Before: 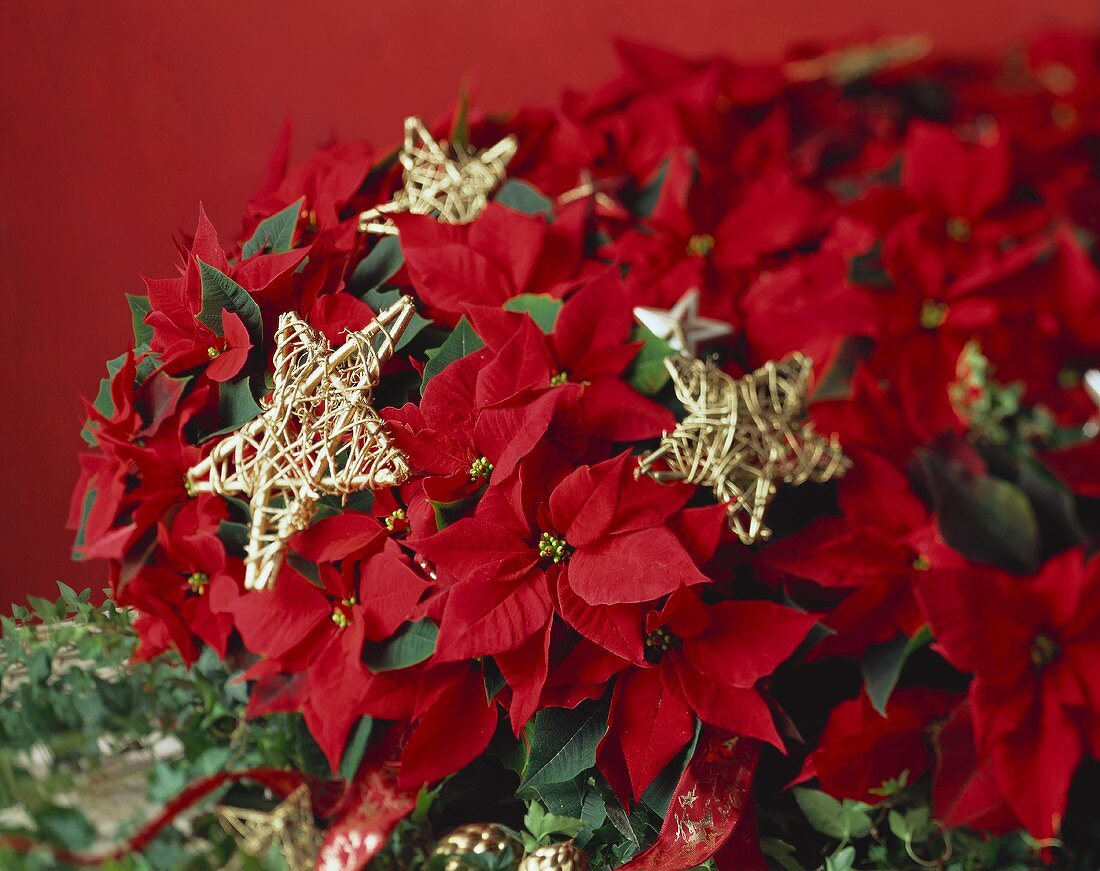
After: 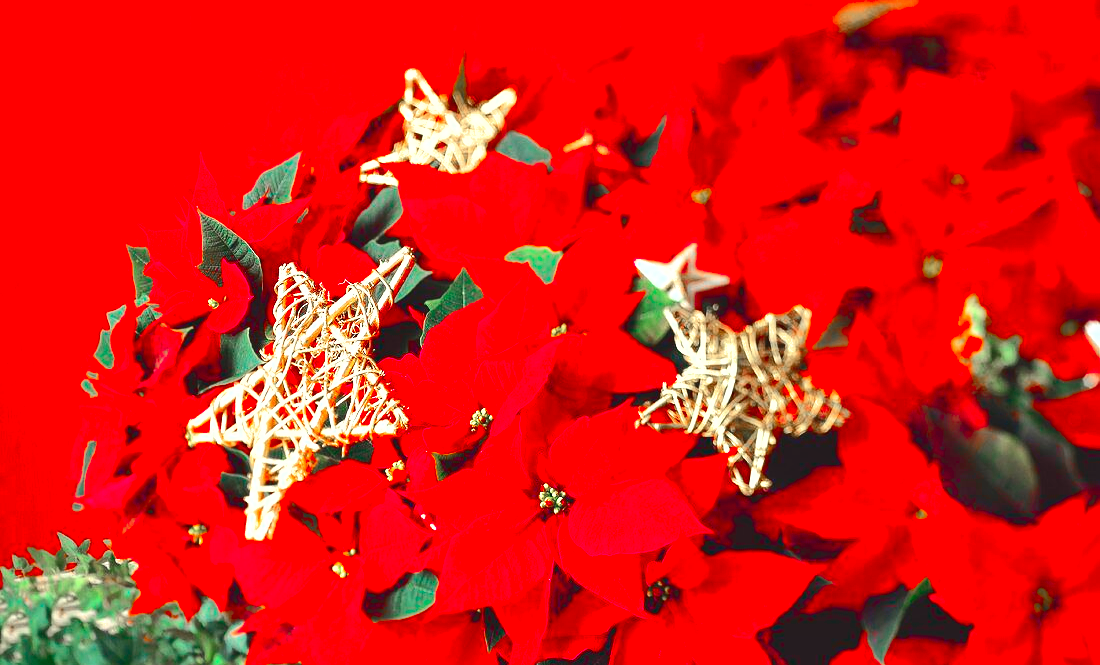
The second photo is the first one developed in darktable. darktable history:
color zones: curves: ch1 [(0, 0.708) (0.088, 0.648) (0.245, 0.187) (0.429, 0.326) (0.571, 0.498) (0.714, 0.5) (0.857, 0.5) (1, 0.708)]
contrast brightness saturation: contrast 0.269, brightness 0.017, saturation 0.88
shadows and highlights: on, module defaults
crop: top 5.7%, bottom 17.874%
exposure: black level correction -0.005, exposure 1.006 EV, compensate exposure bias true, compensate highlight preservation false
